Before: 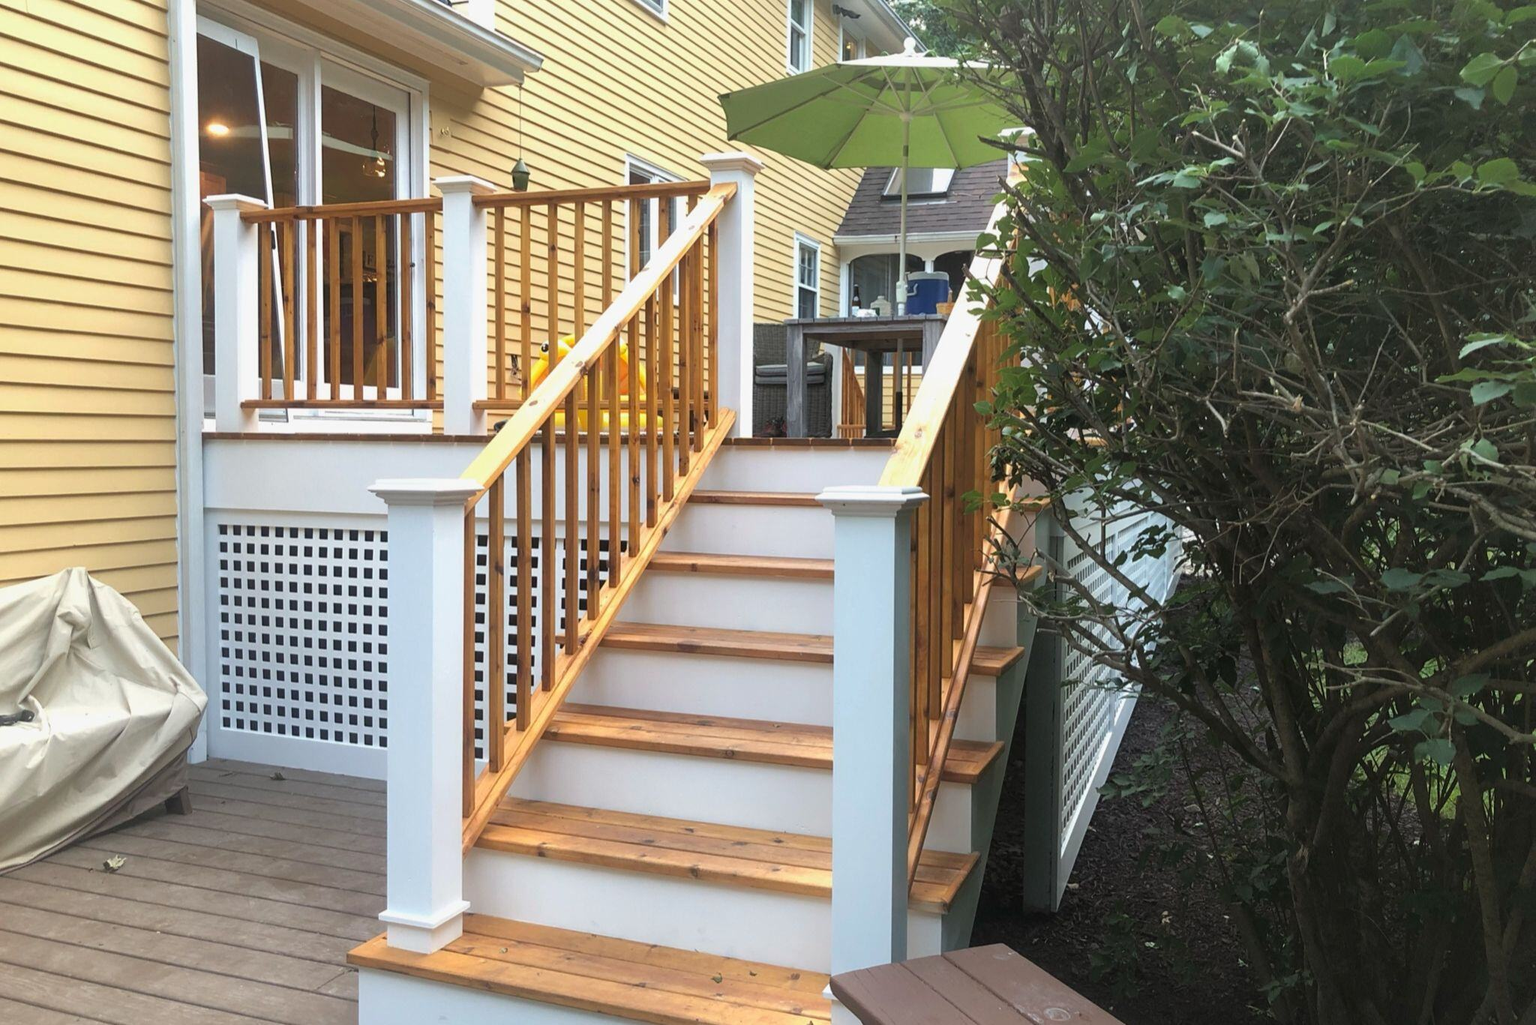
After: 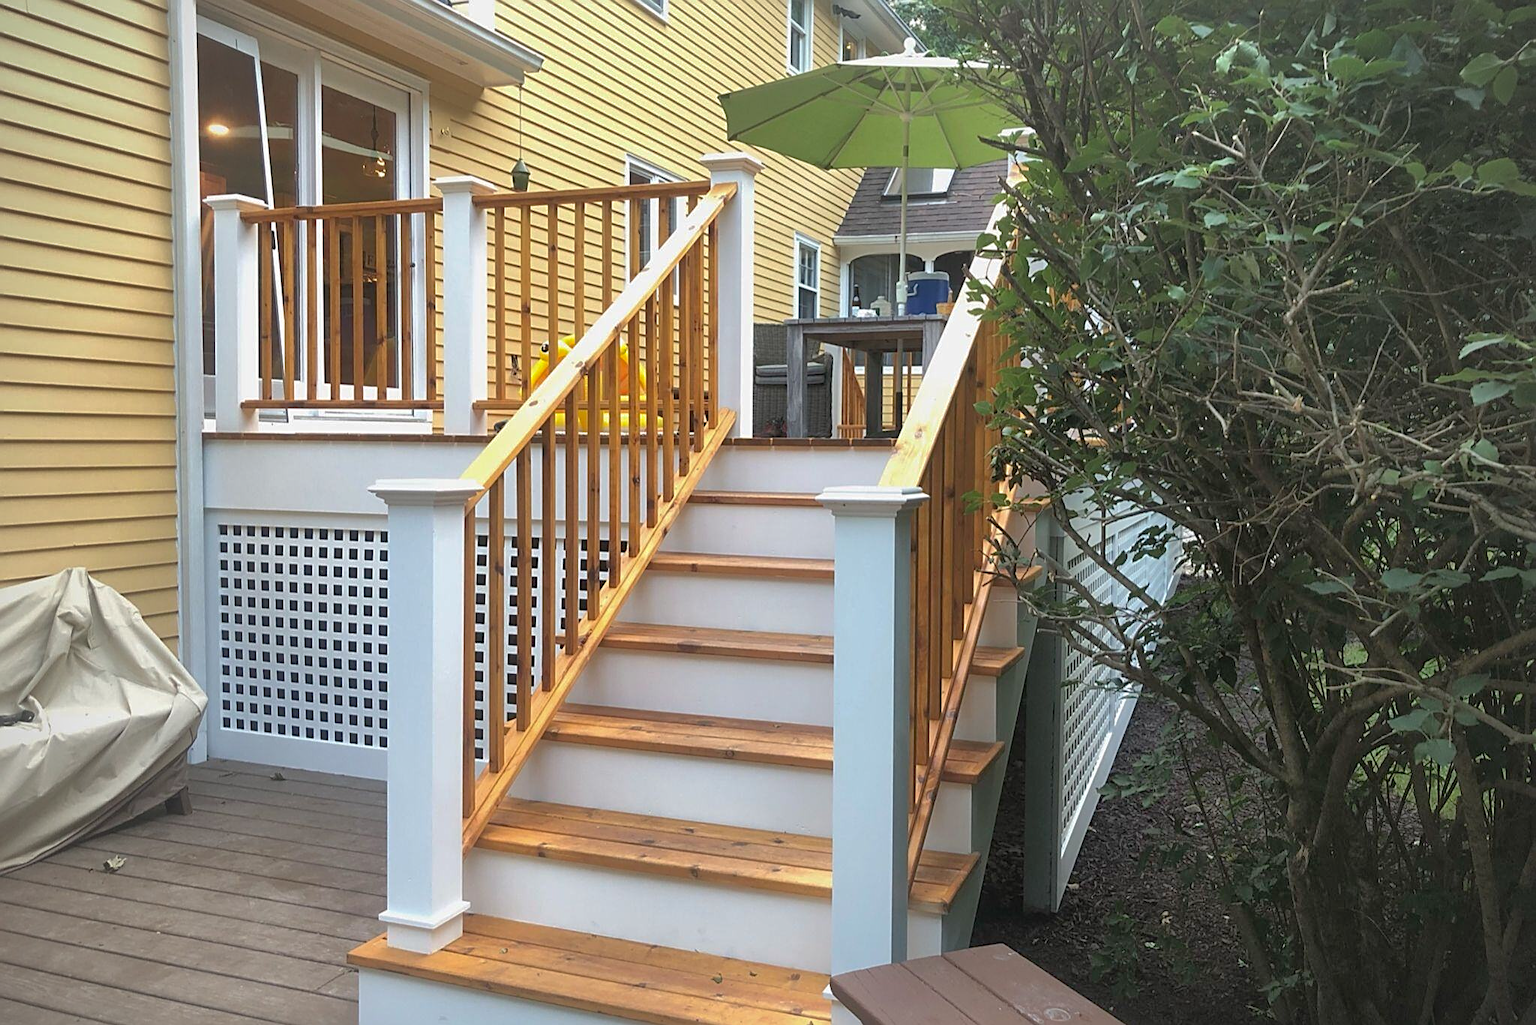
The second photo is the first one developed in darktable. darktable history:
vignetting: on, module defaults
shadows and highlights: on, module defaults
sharpen: on, module defaults
